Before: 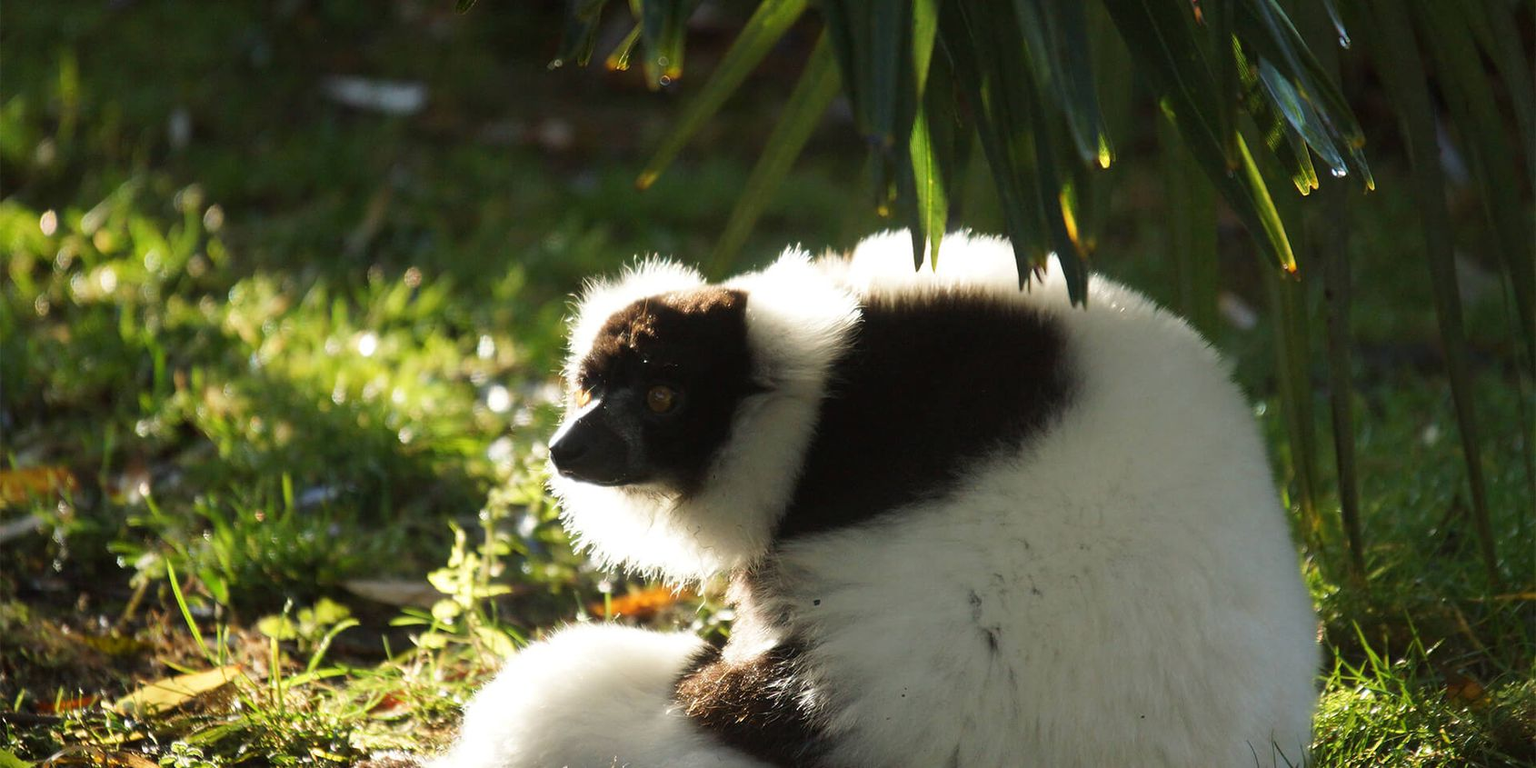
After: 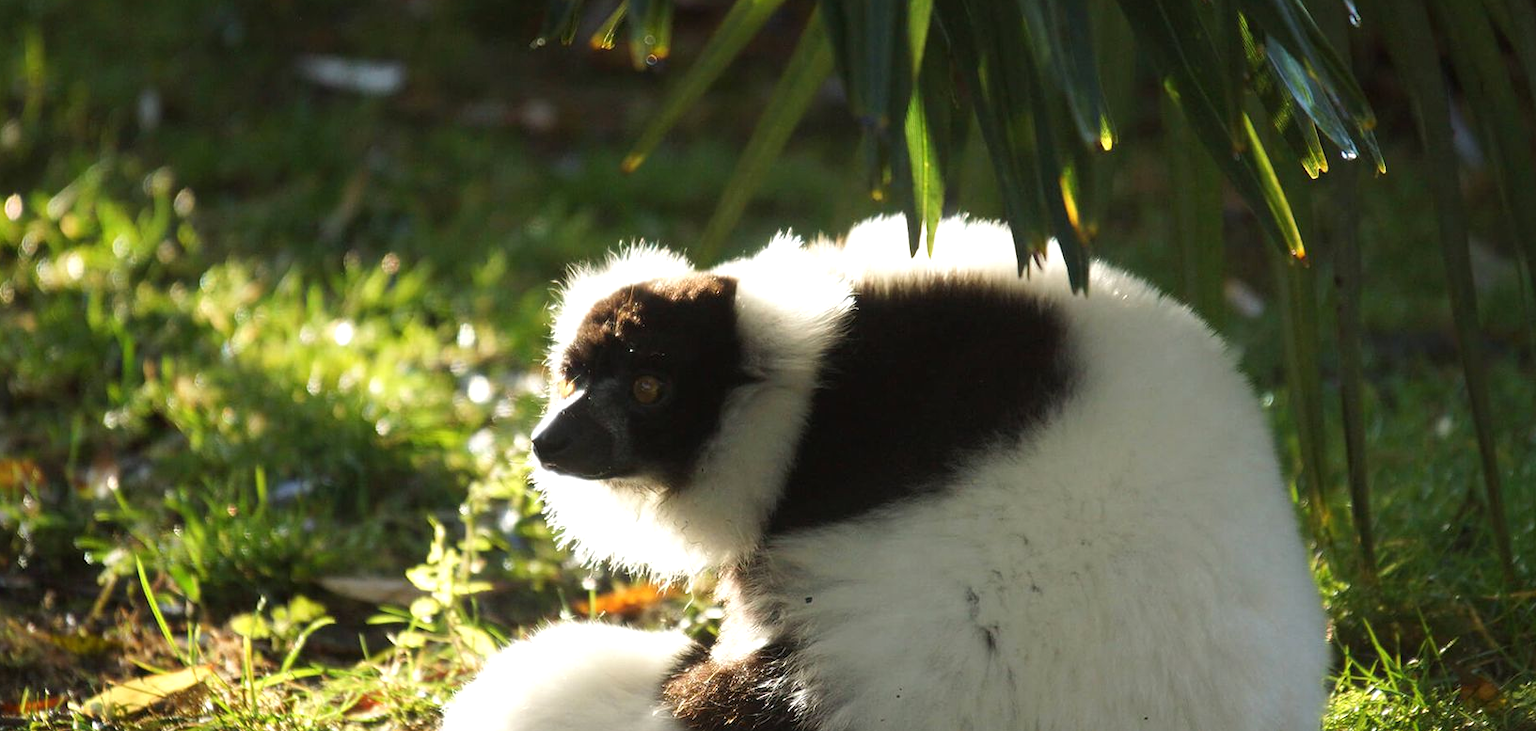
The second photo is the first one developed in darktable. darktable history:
exposure: exposure 0.251 EV, compensate highlight preservation false
crop: left 2.317%, top 3.022%, right 1.018%, bottom 4.872%
